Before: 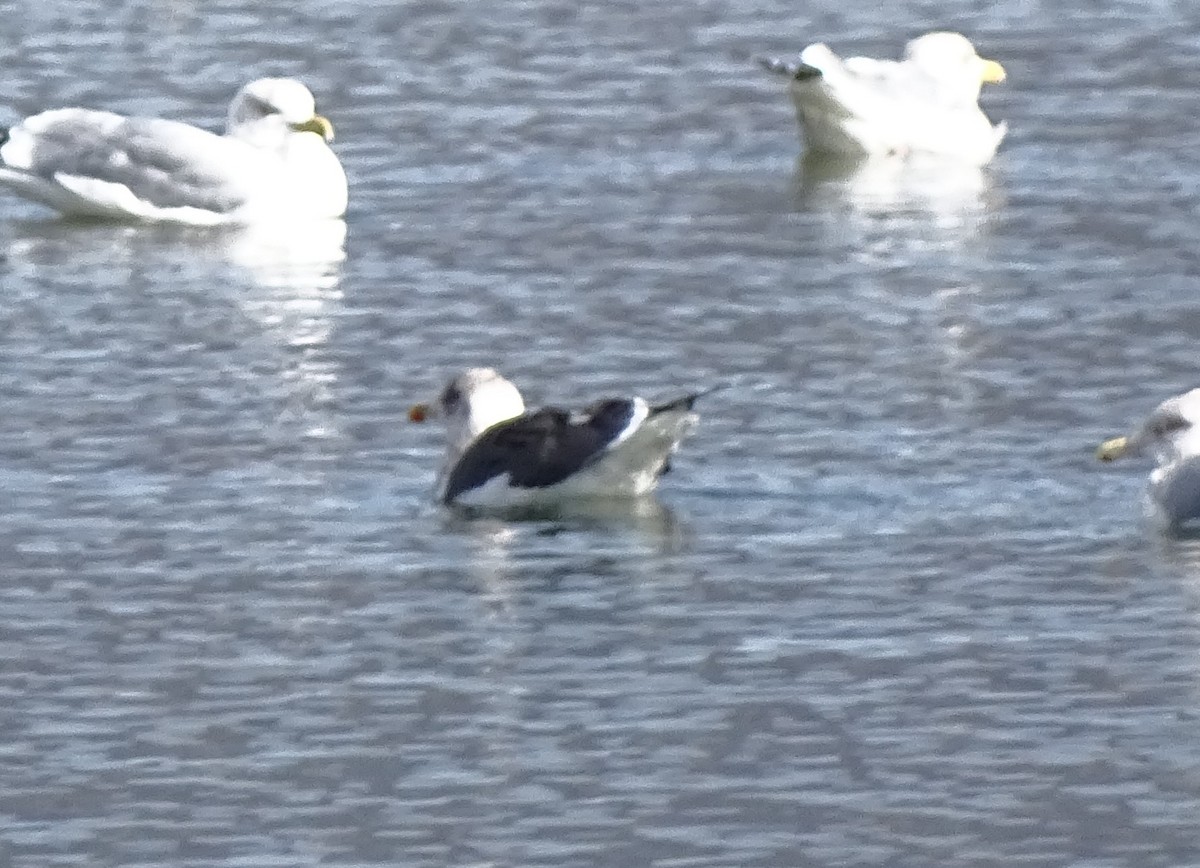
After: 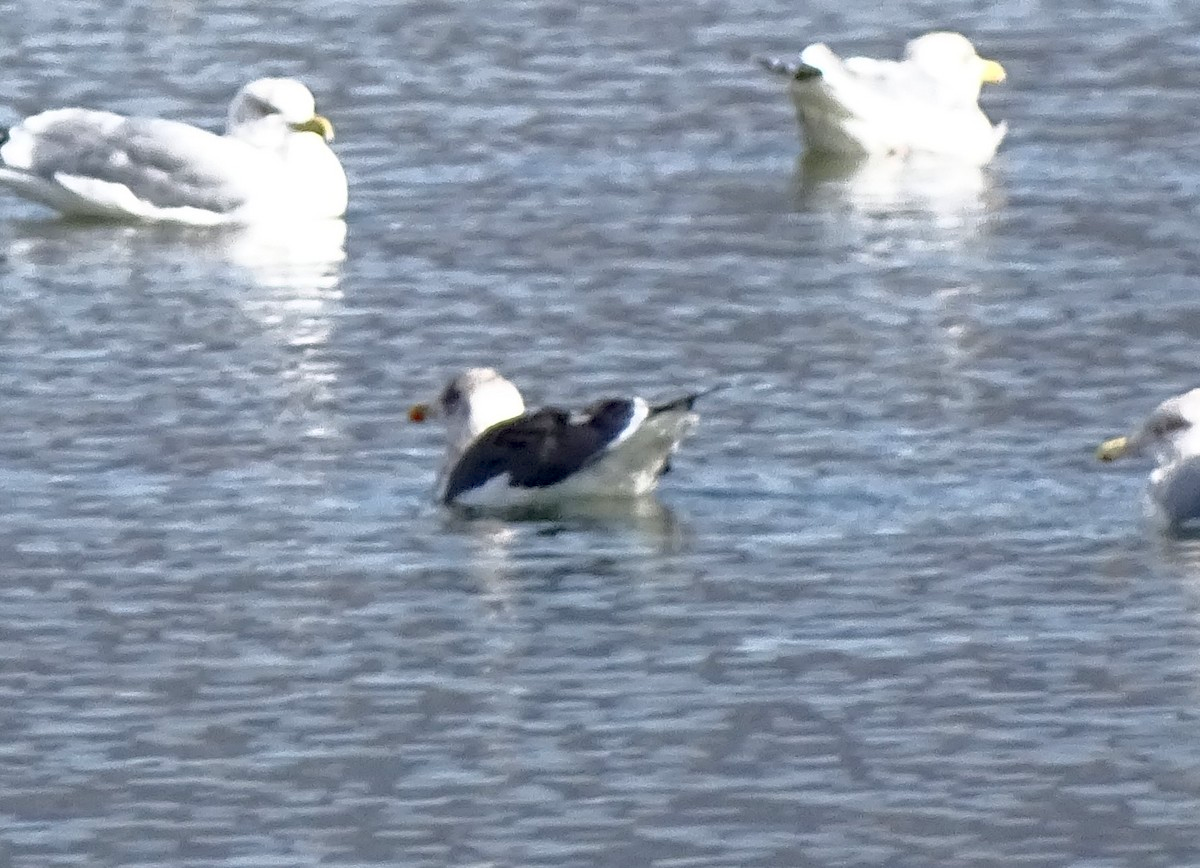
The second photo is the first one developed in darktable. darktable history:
exposure: black level correction 0.009, compensate highlight preservation false
contrast brightness saturation: contrast 0.04, saturation 0.16
